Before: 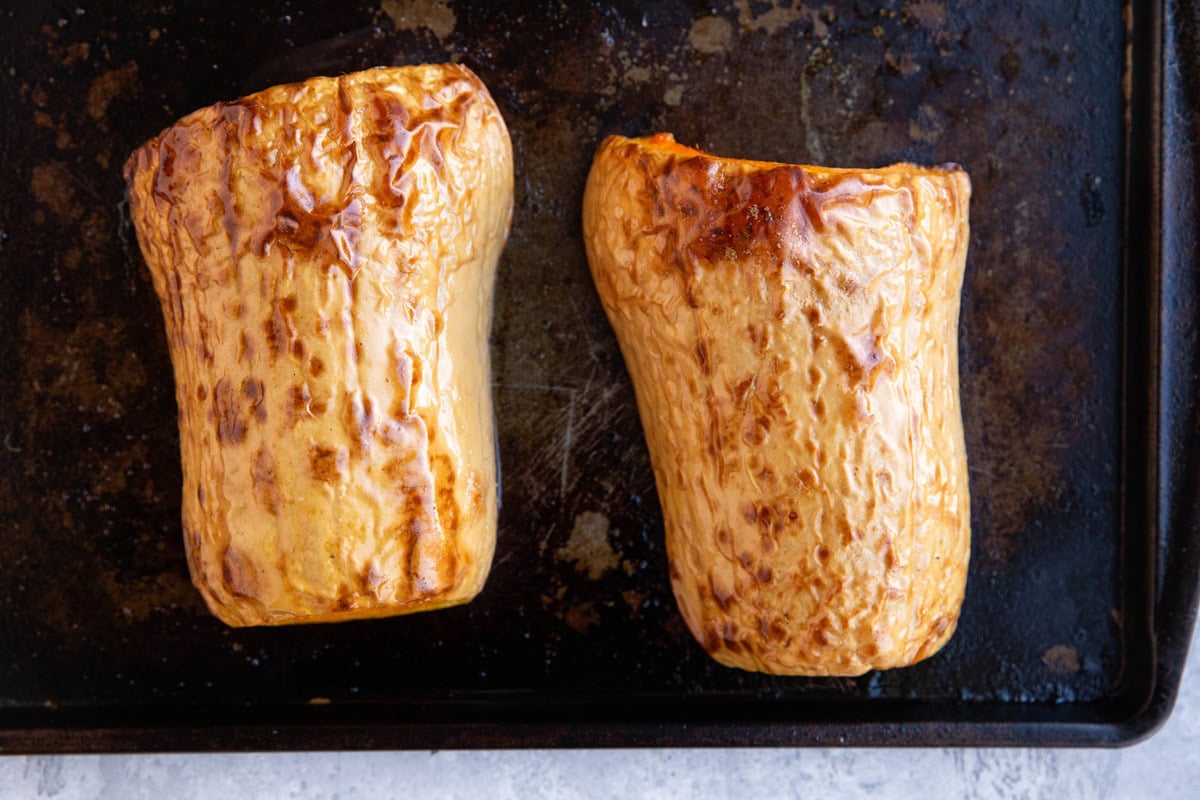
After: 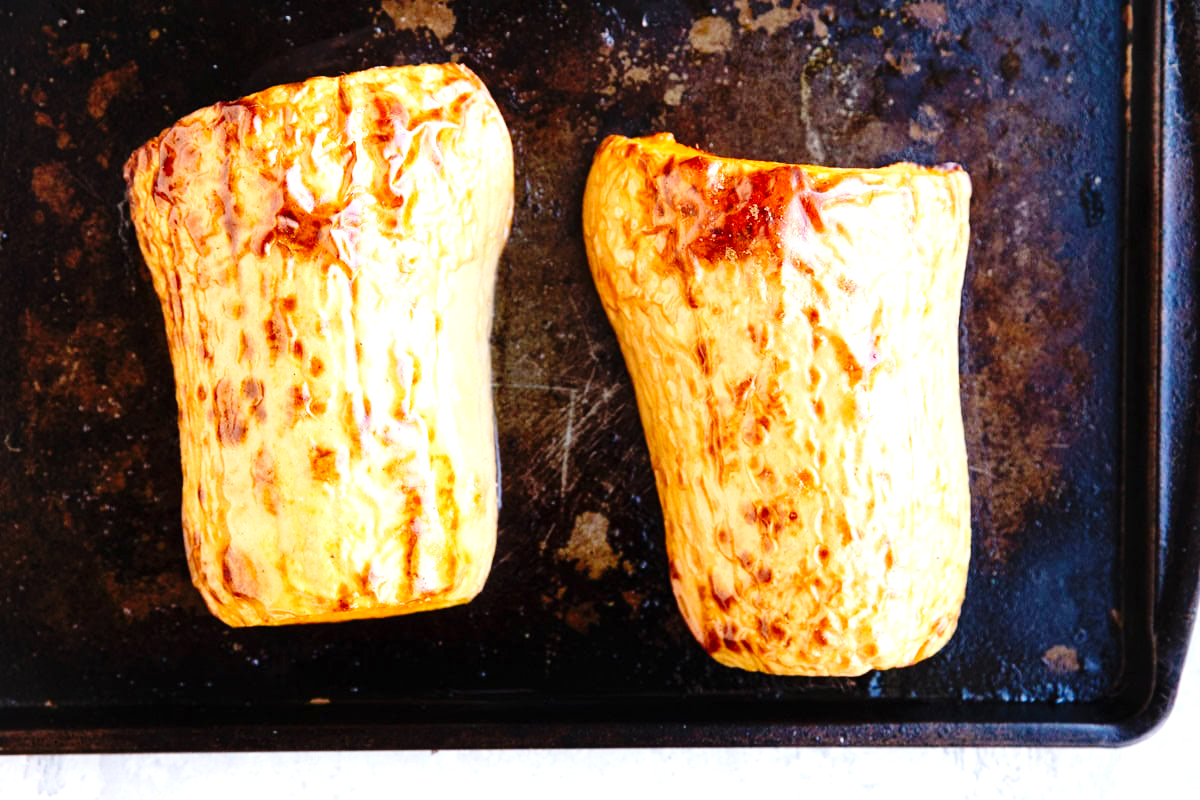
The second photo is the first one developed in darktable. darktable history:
base curve: curves: ch0 [(0, 0) (0.036, 0.025) (0.121, 0.166) (0.206, 0.329) (0.605, 0.79) (1, 1)], preserve colors none
exposure: black level correction 0, exposure 1.022 EV, compensate highlight preservation false
